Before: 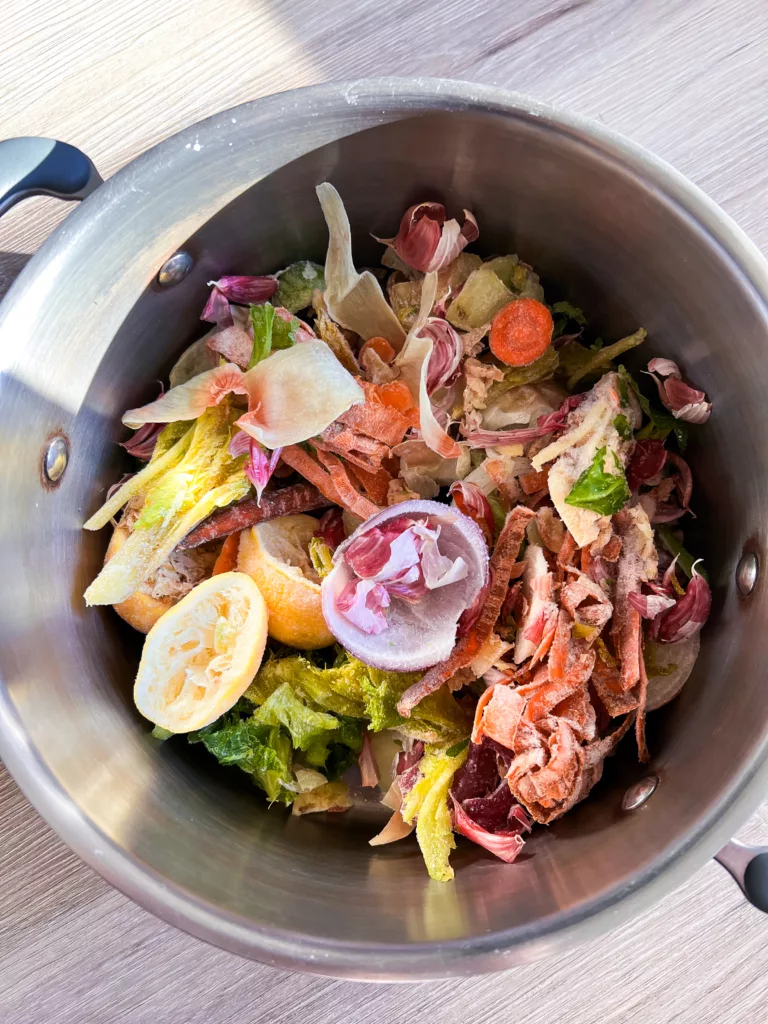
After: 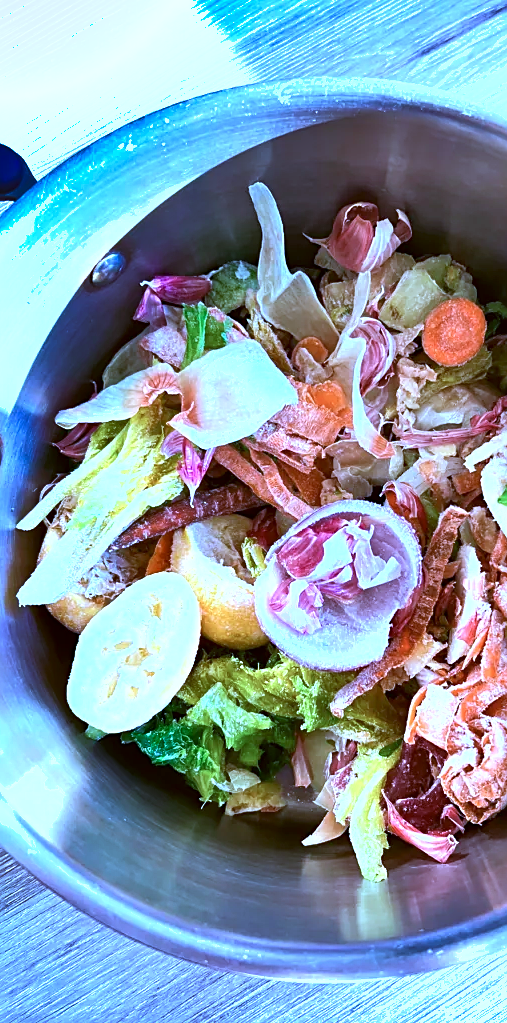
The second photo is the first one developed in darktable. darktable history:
crop and rotate: left 8.797%, right 25.16%
tone equalizer: on, module defaults
color calibration: illuminant as shot in camera, x 0.463, y 0.419, temperature 2691.77 K
exposure: black level correction 0, exposure 0.695 EV, compensate highlight preservation false
sharpen: on, module defaults
shadows and highlights: radius 108.09, shadows 23.43, highlights -59.04, low approximation 0.01, soften with gaussian
color correction: highlights a* -1.44, highlights b* 10.14, shadows a* 0.584, shadows b* 18.61
